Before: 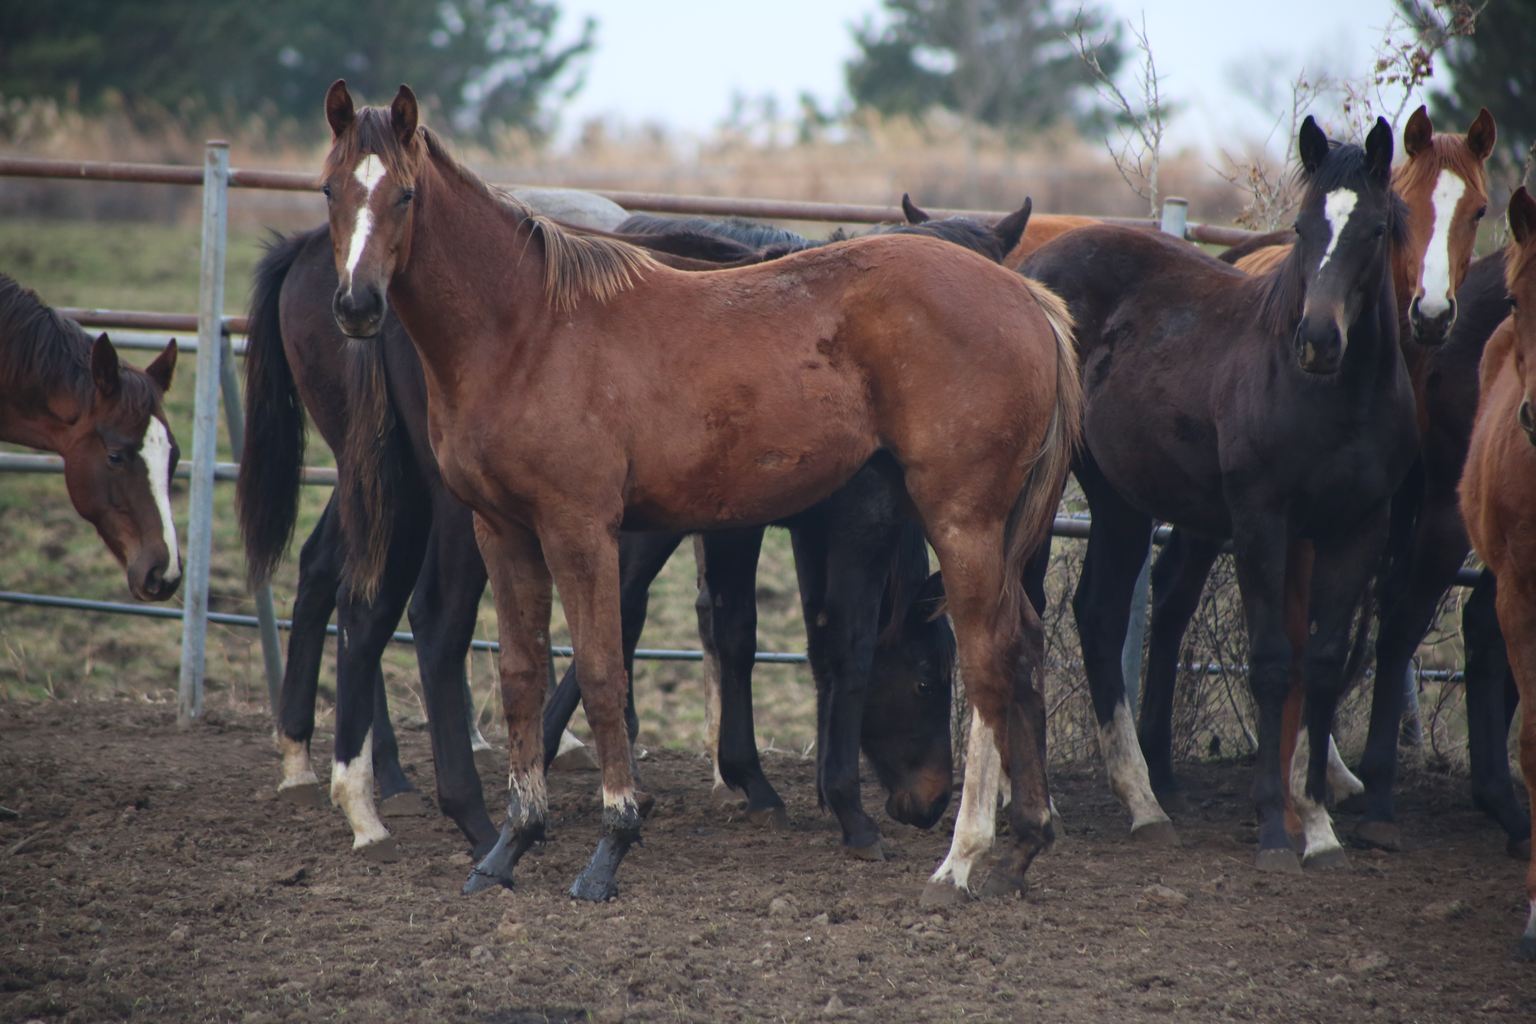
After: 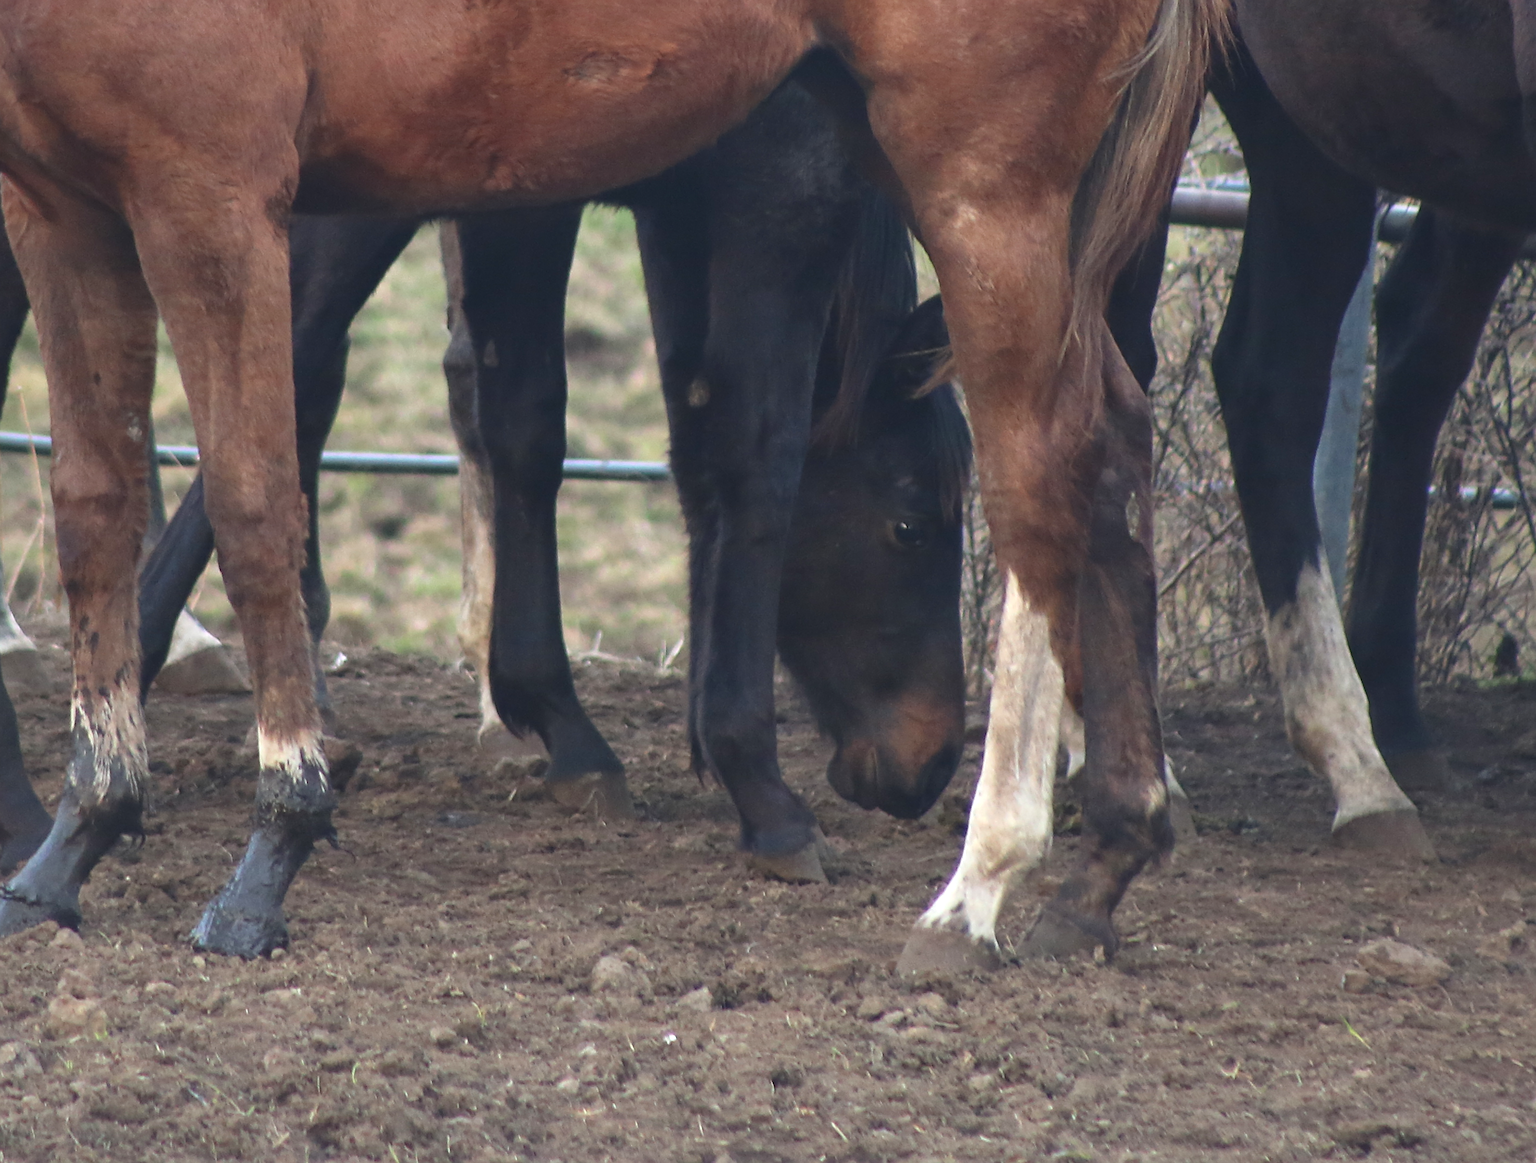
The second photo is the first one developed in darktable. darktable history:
sharpen: on, module defaults
exposure: black level correction 0, exposure 0.7 EV, compensate exposure bias true, compensate highlight preservation false
crop: left 29.672%, top 41.786%, right 20.851%, bottom 3.487%
rotate and perspective: lens shift (horizontal) -0.055, automatic cropping off
